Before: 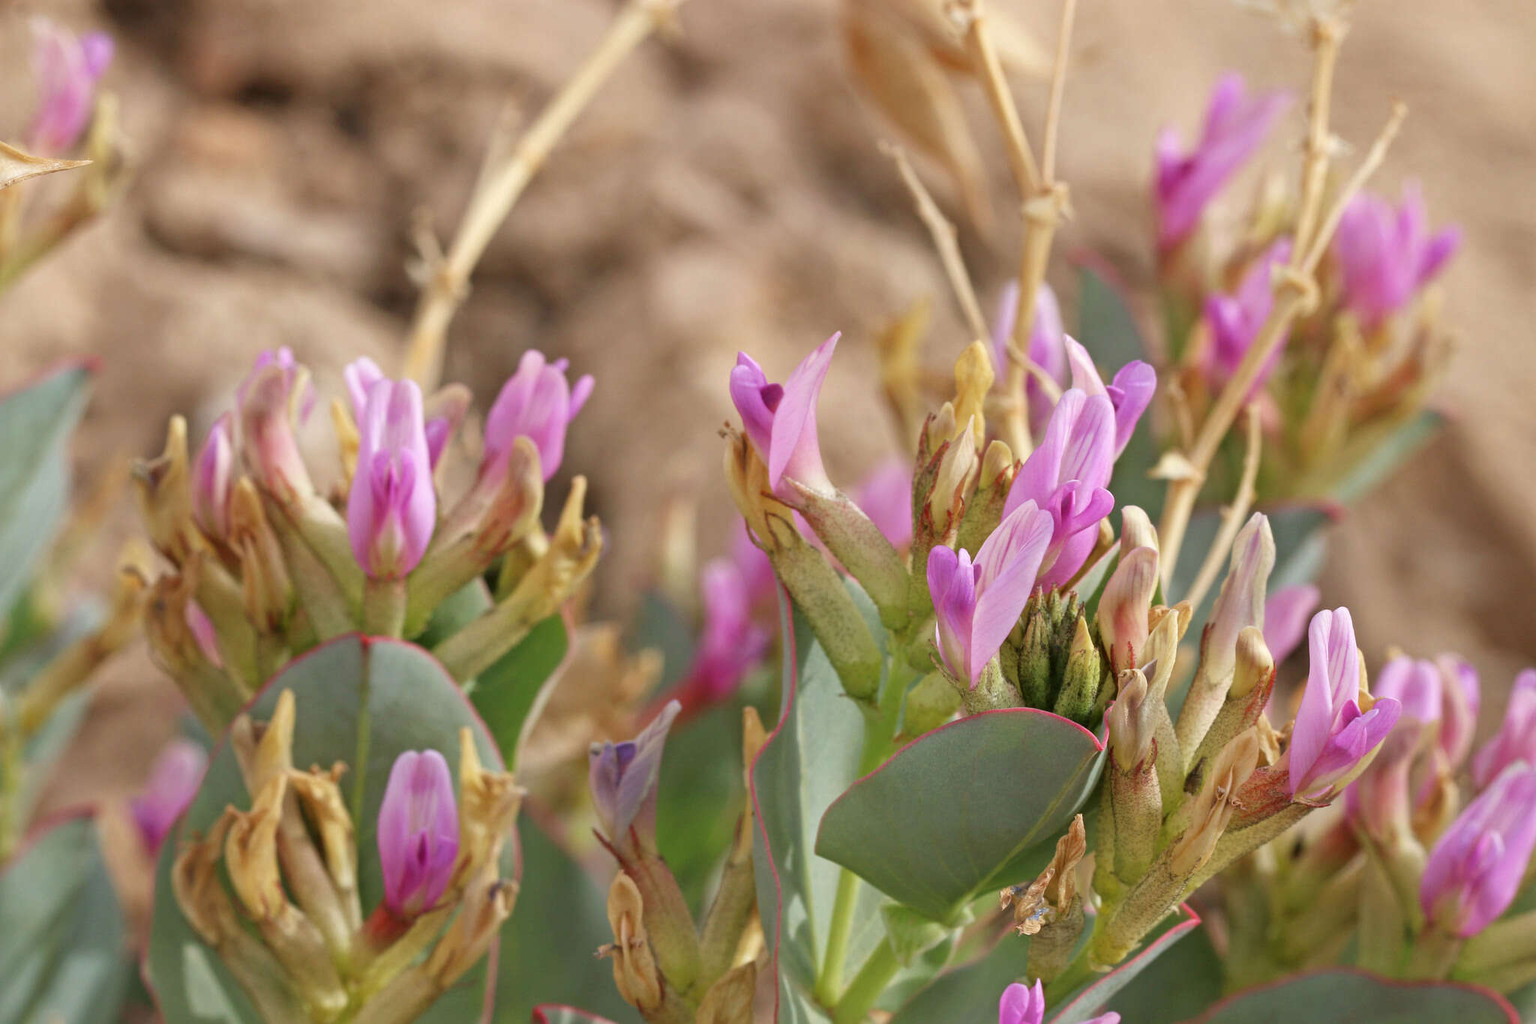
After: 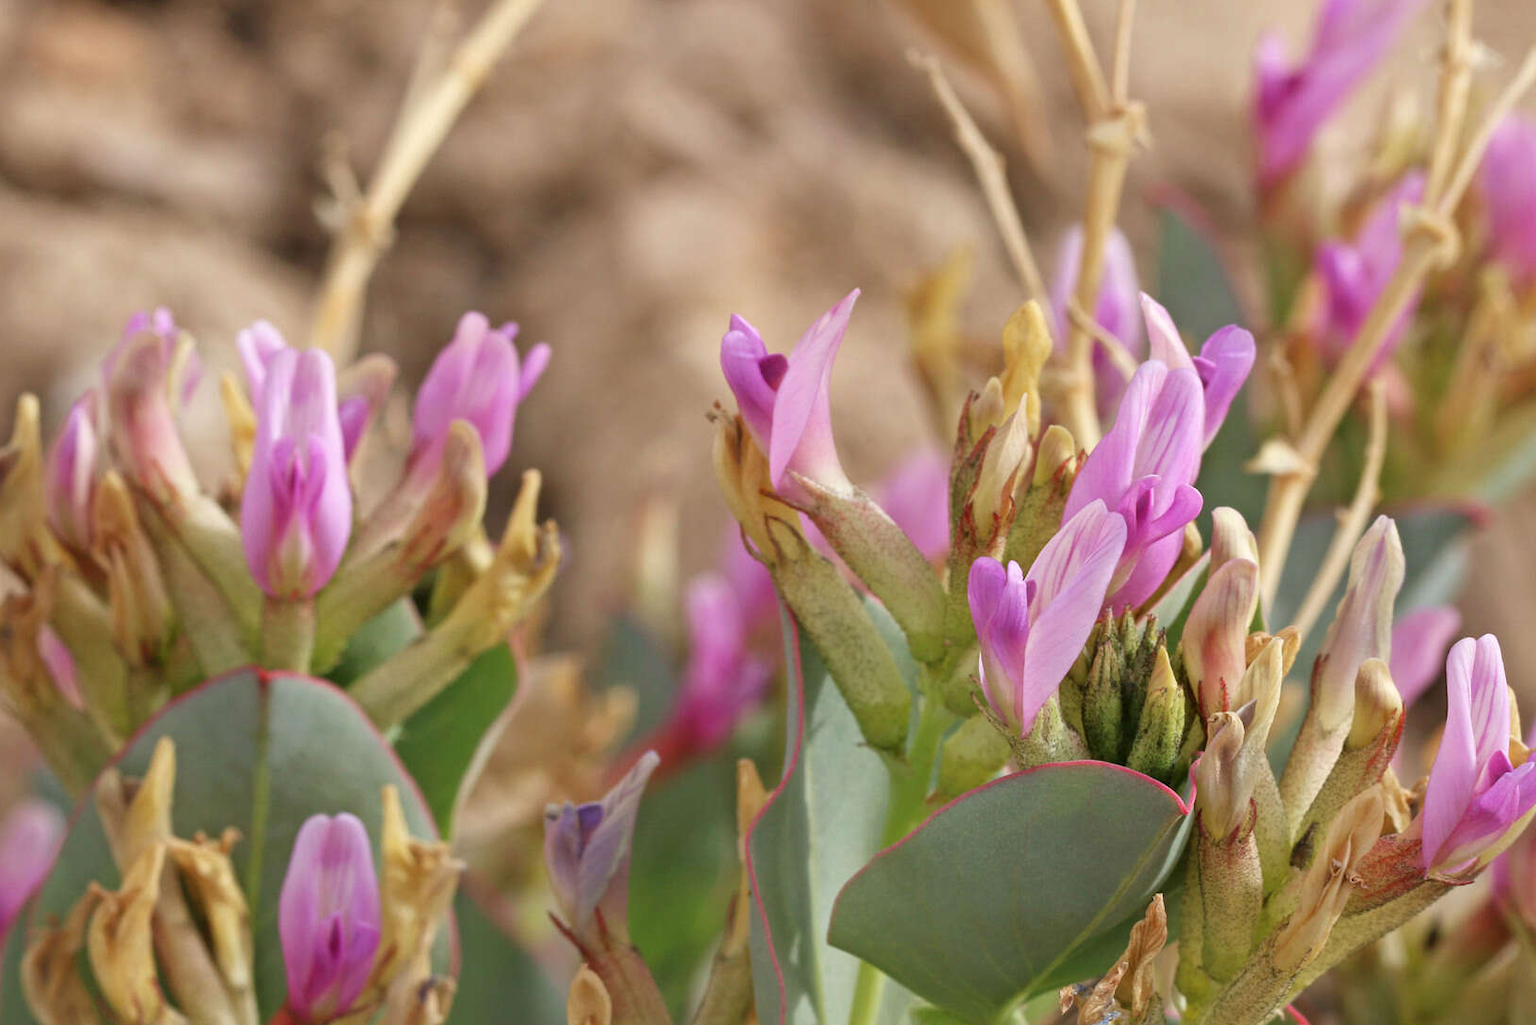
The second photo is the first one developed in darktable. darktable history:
crop and rotate: left 10.152%, top 9.951%, right 10.063%, bottom 10.182%
